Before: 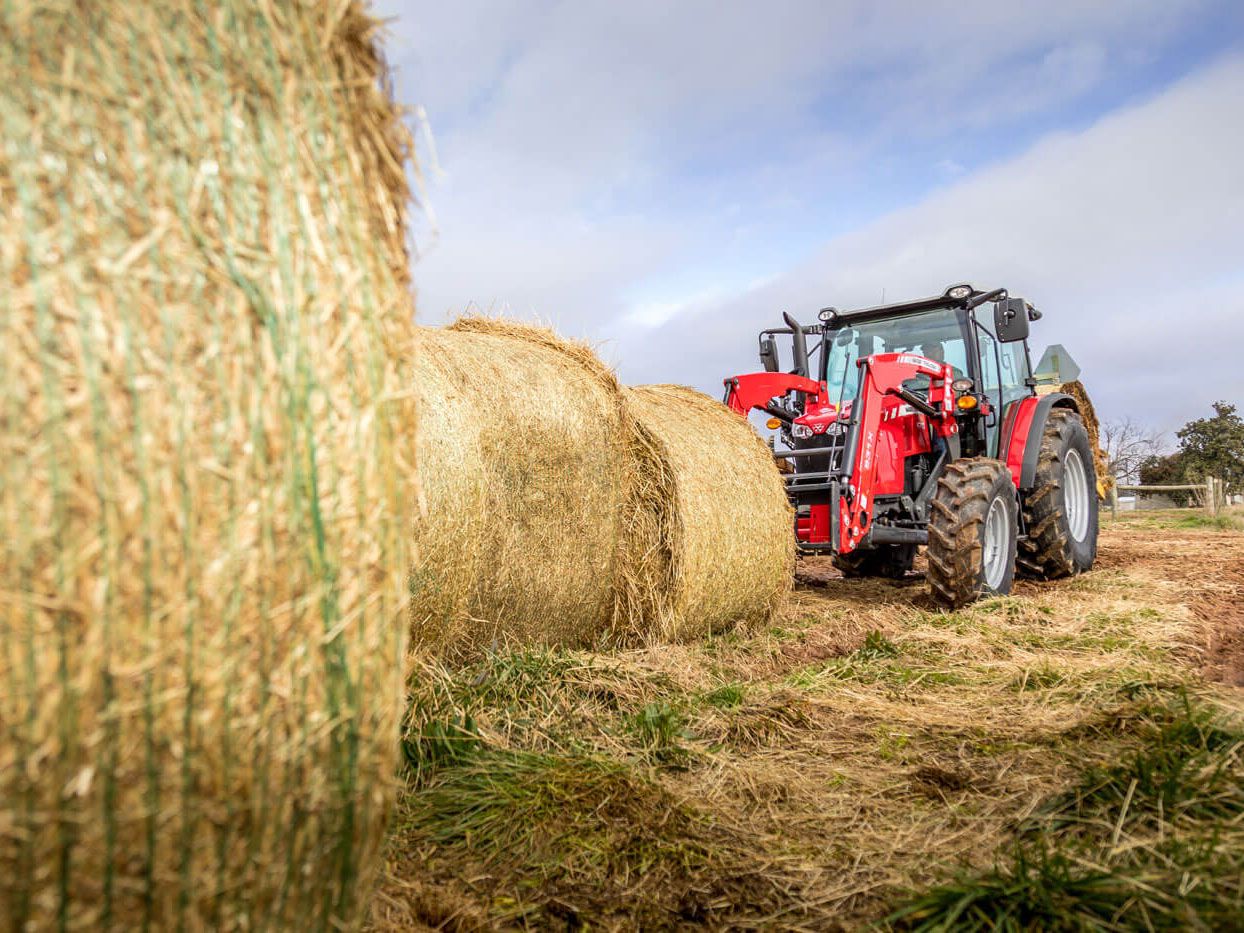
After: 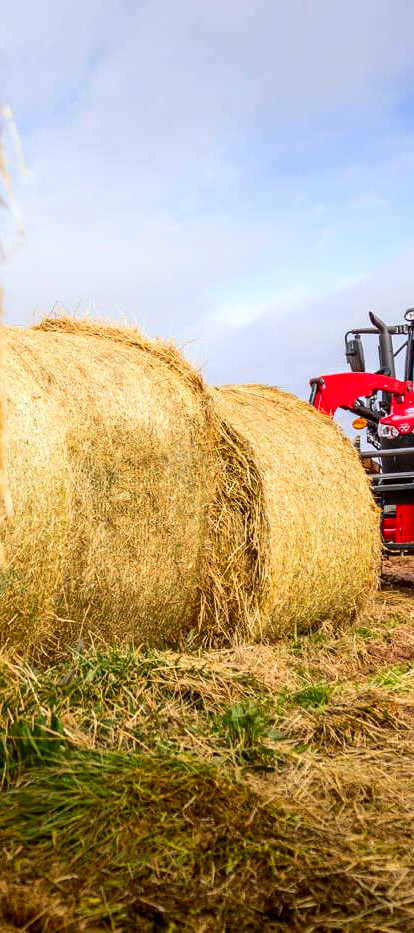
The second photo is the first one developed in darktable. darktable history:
contrast brightness saturation: contrast 0.157, saturation 0.325
crop: left 33.28%, right 33.393%
